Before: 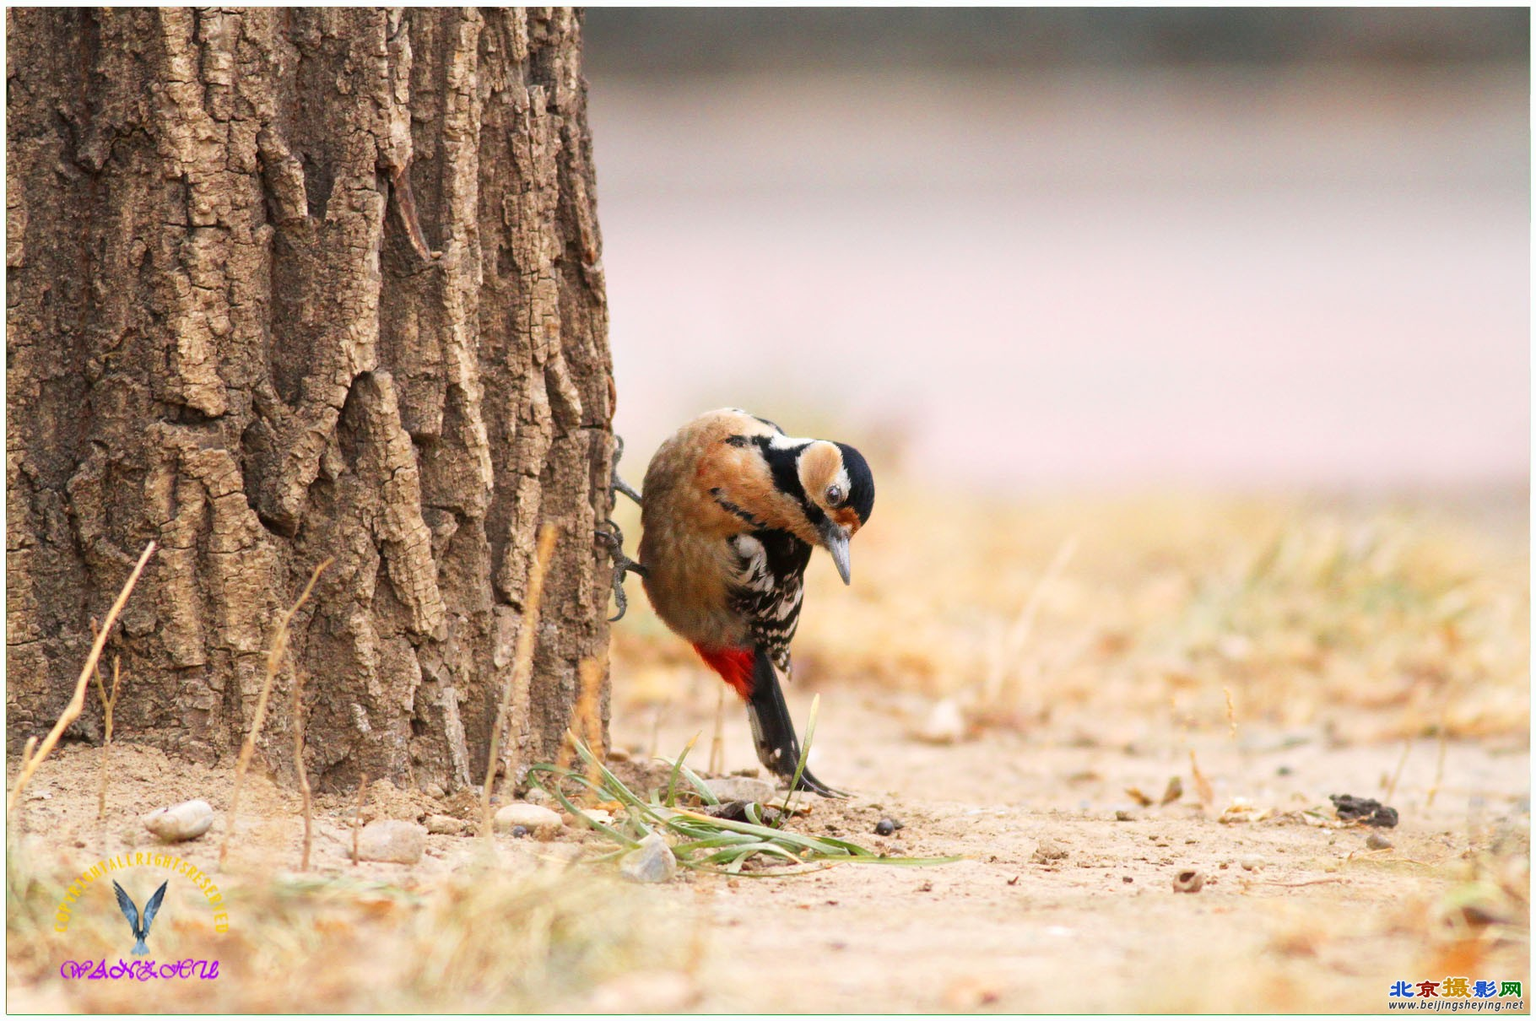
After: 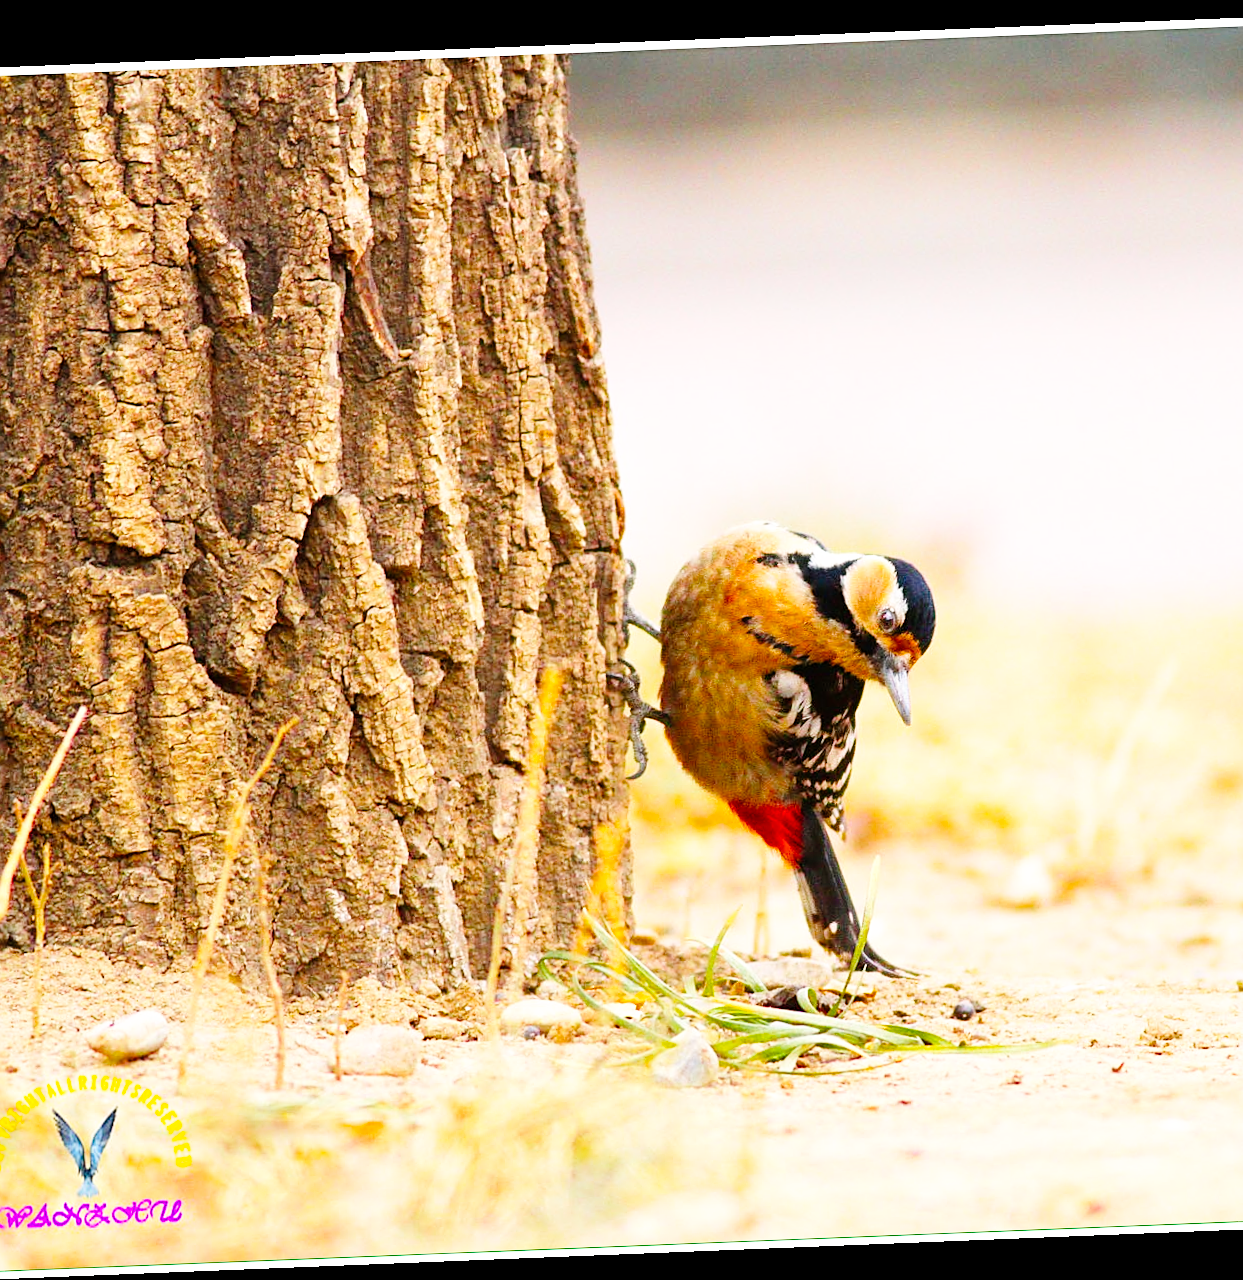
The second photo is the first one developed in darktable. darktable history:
crop and rotate: left 6.617%, right 26.717%
color balance rgb: linear chroma grading › global chroma 15%, perceptual saturation grading › global saturation 30%
base curve: curves: ch0 [(0, 0) (0.008, 0.007) (0.022, 0.029) (0.048, 0.089) (0.092, 0.197) (0.191, 0.399) (0.275, 0.534) (0.357, 0.65) (0.477, 0.78) (0.542, 0.833) (0.799, 0.973) (1, 1)], preserve colors none
sharpen: on, module defaults
rotate and perspective: rotation -2.29°, automatic cropping off
